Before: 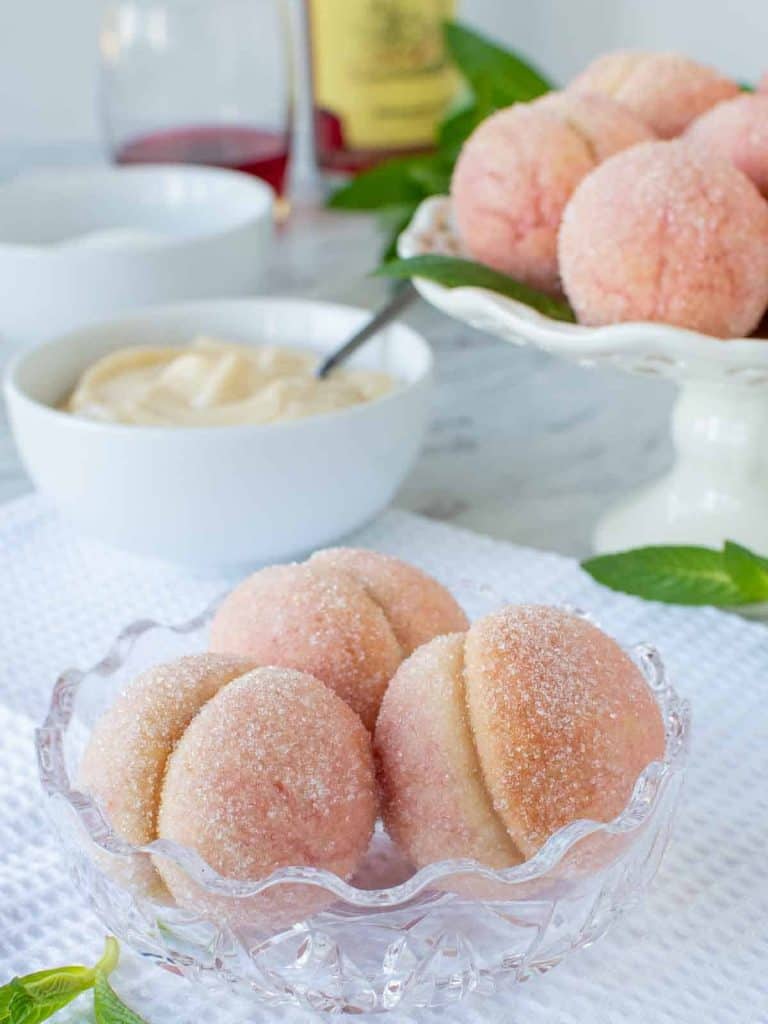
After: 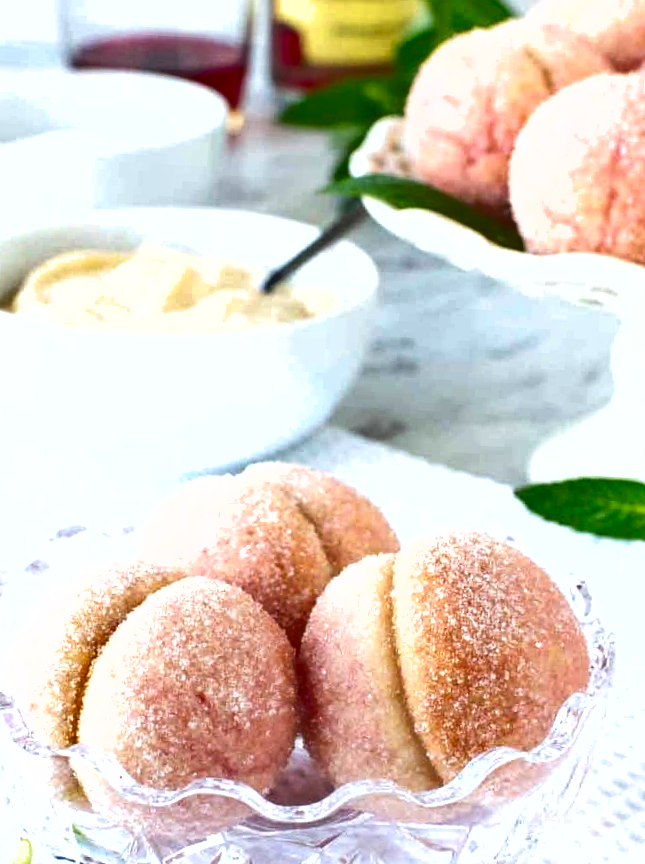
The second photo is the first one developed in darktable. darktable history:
exposure: exposure 0.826 EV, compensate highlight preservation false
crop and rotate: angle -3.11°, left 5.279%, top 5.158%, right 4.684%, bottom 4.459%
shadows and highlights: shadows 39.66, highlights -54.57, low approximation 0.01, soften with gaussian
